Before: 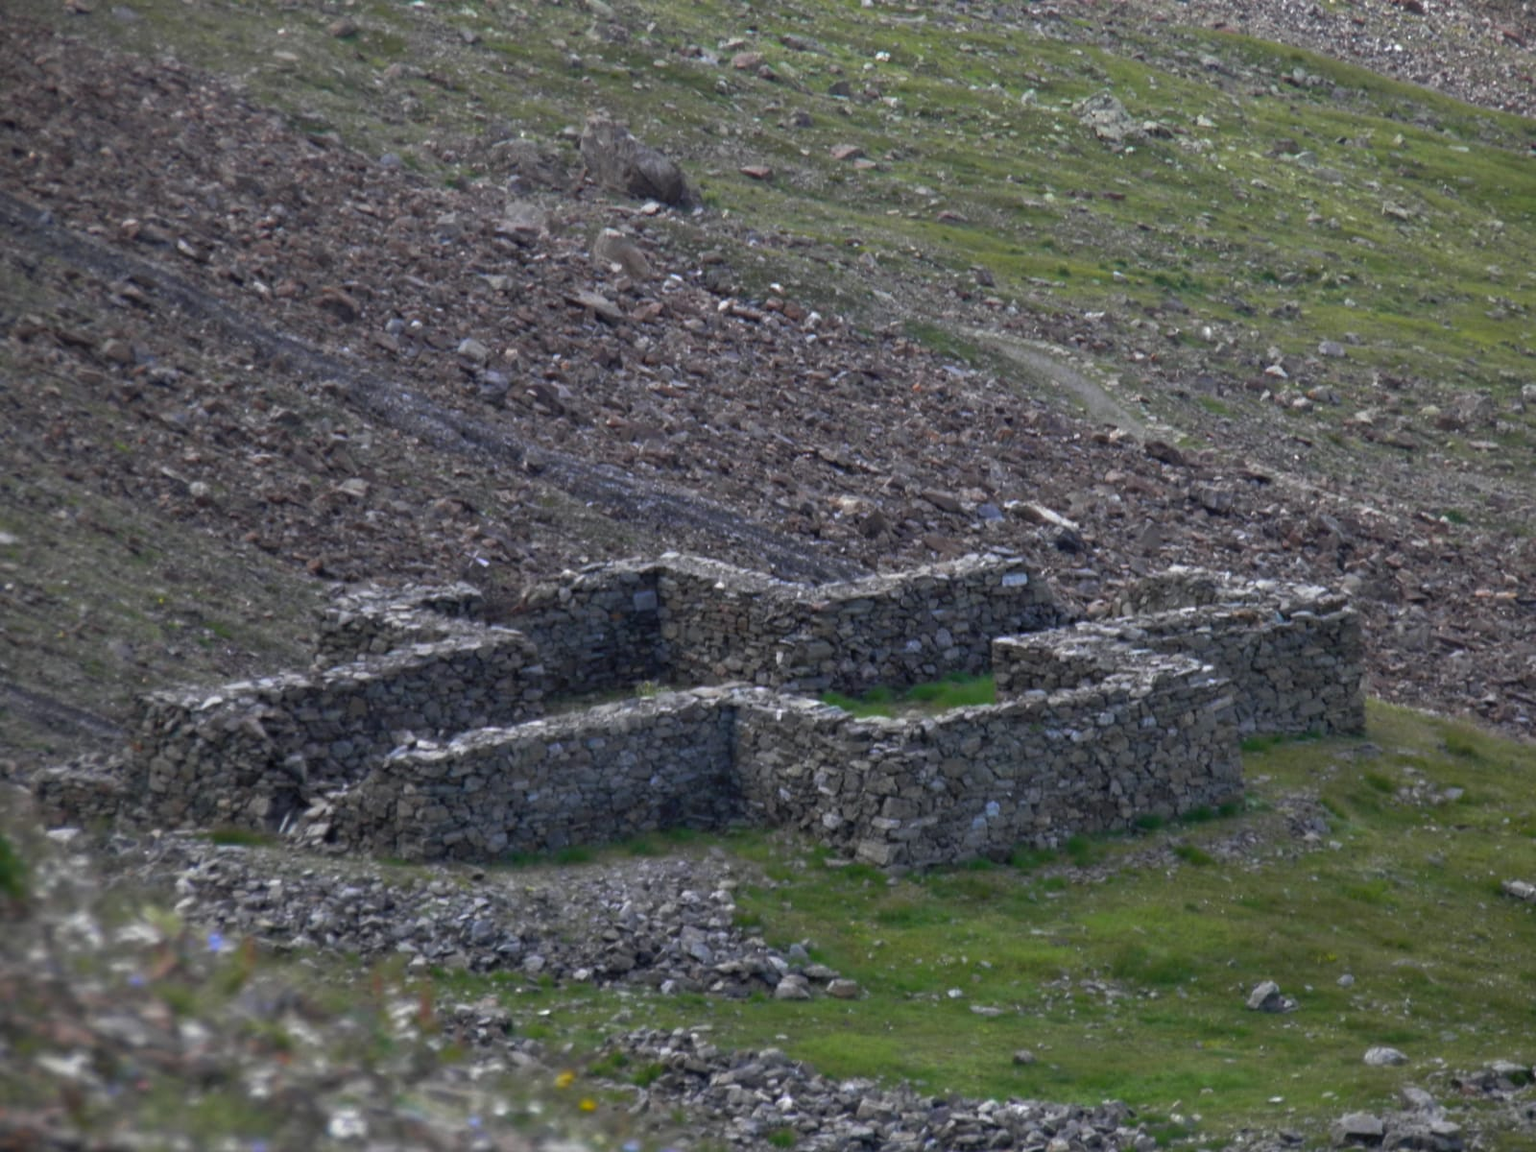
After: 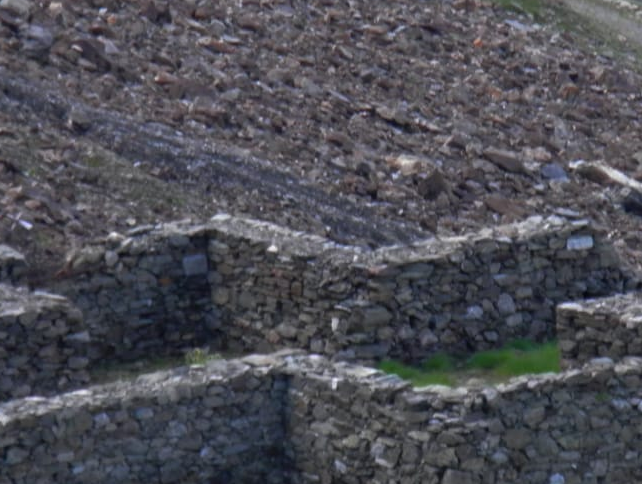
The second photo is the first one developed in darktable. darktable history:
crop: left 29.866%, top 30.097%, right 29.982%, bottom 29.546%
